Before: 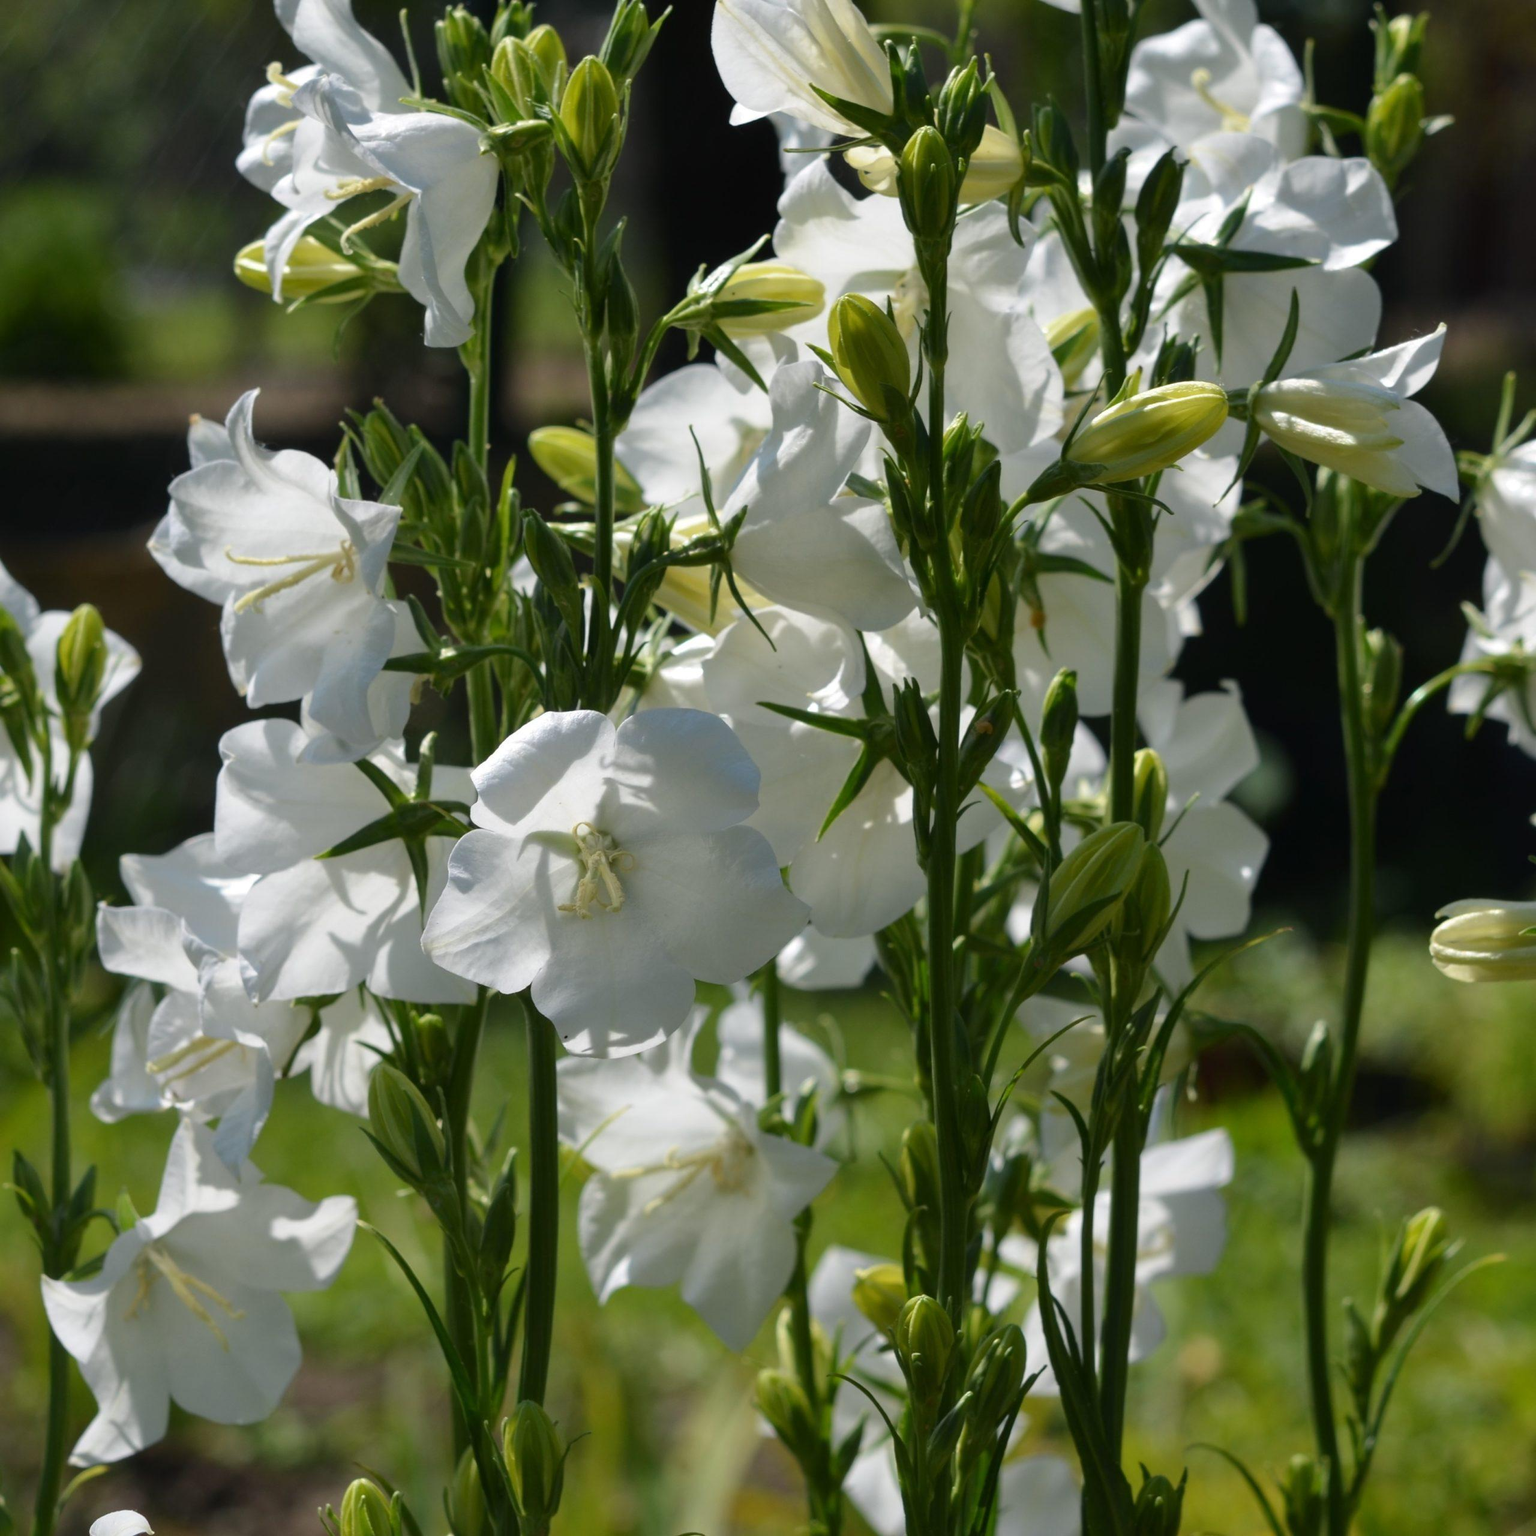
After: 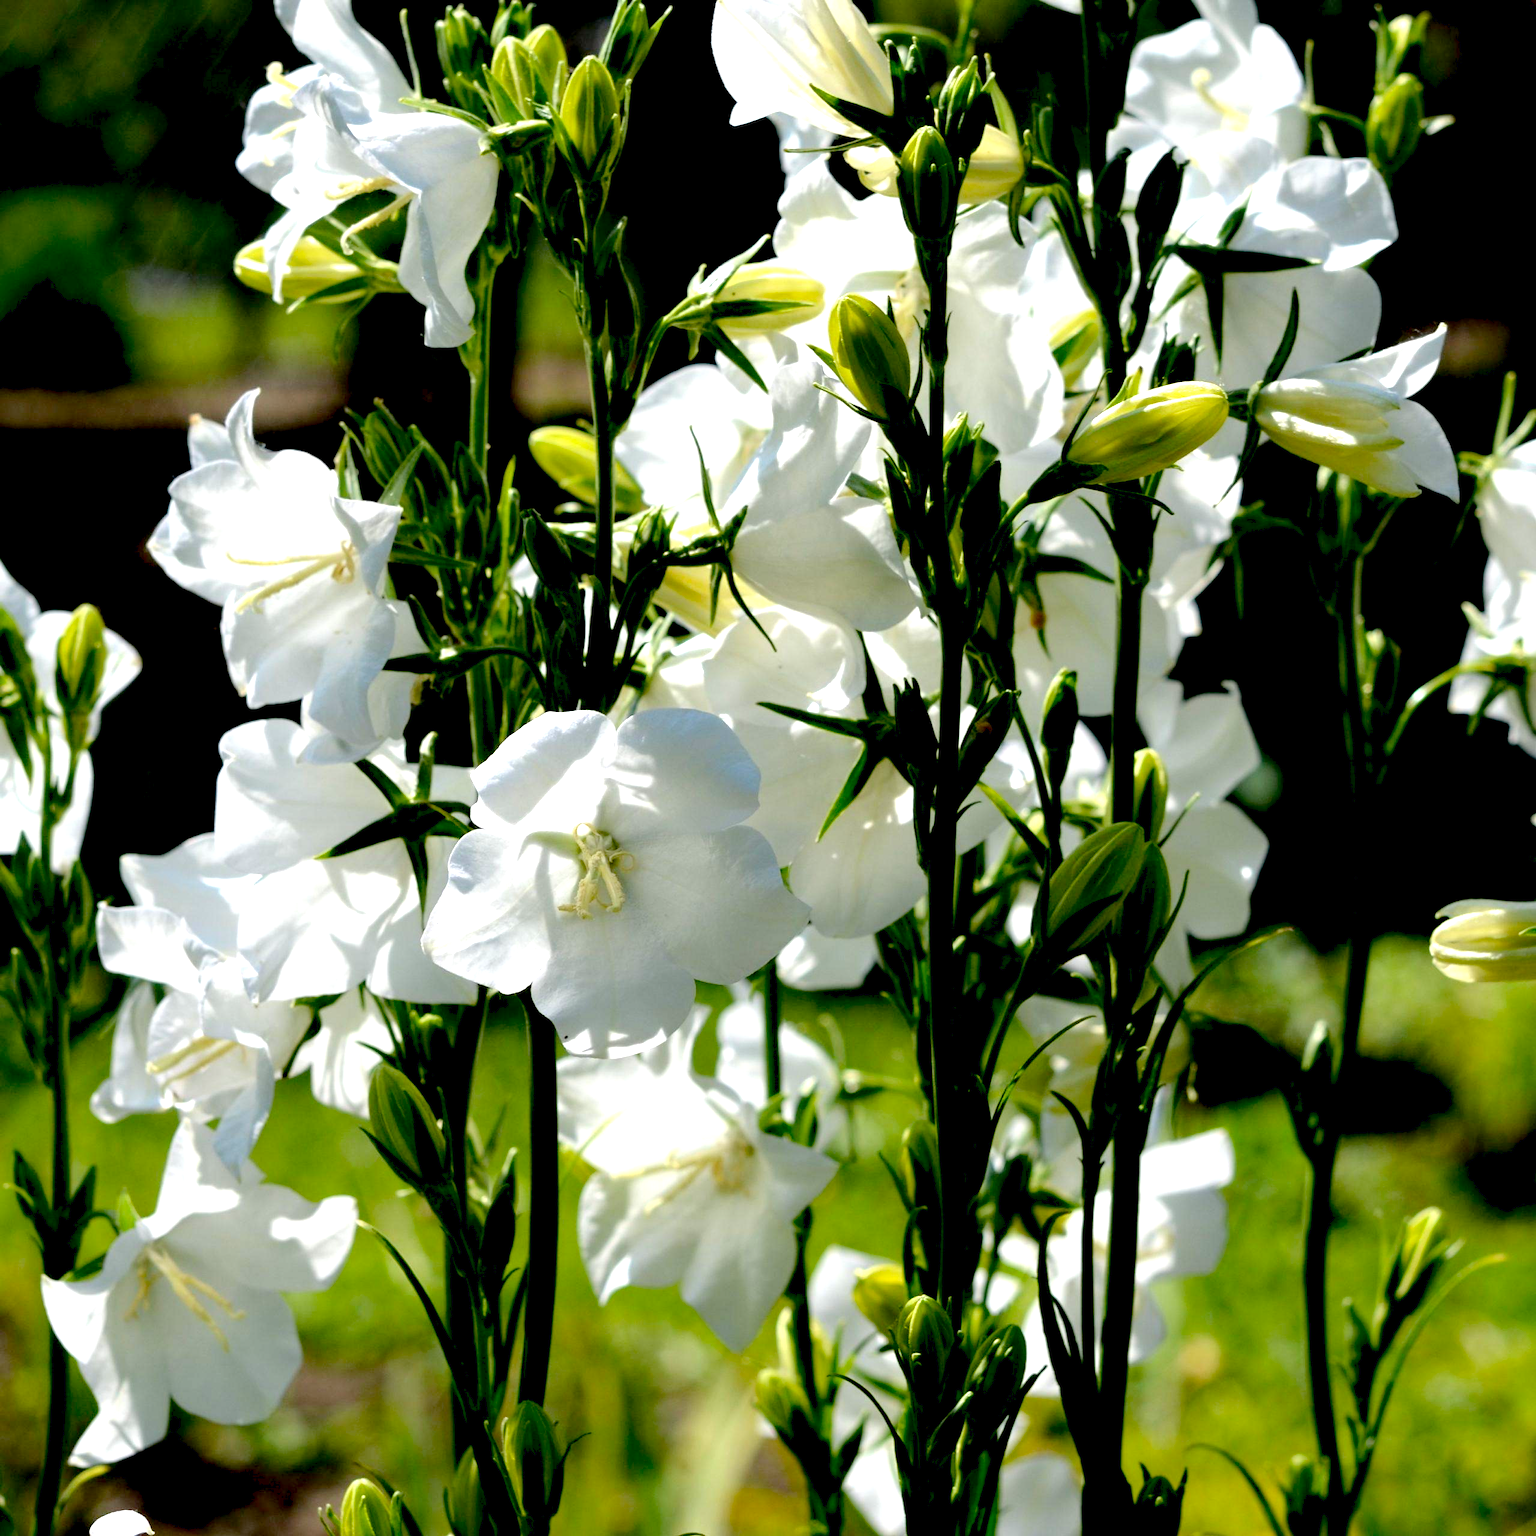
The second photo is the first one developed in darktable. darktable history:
exposure: black level correction 0.03, exposure 0.303 EV, compensate highlight preservation false
levels: black 0.014%, levels [0, 0.478, 1]
tone equalizer: -8 EV -0.741 EV, -7 EV -0.726 EV, -6 EV -0.596 EV, -5 EV -0.376 EV, -3 EV 0.371 EV, -2 EV 0.6 EV, -1 EV 0.676 EV, +0 EV 0.747 EV
